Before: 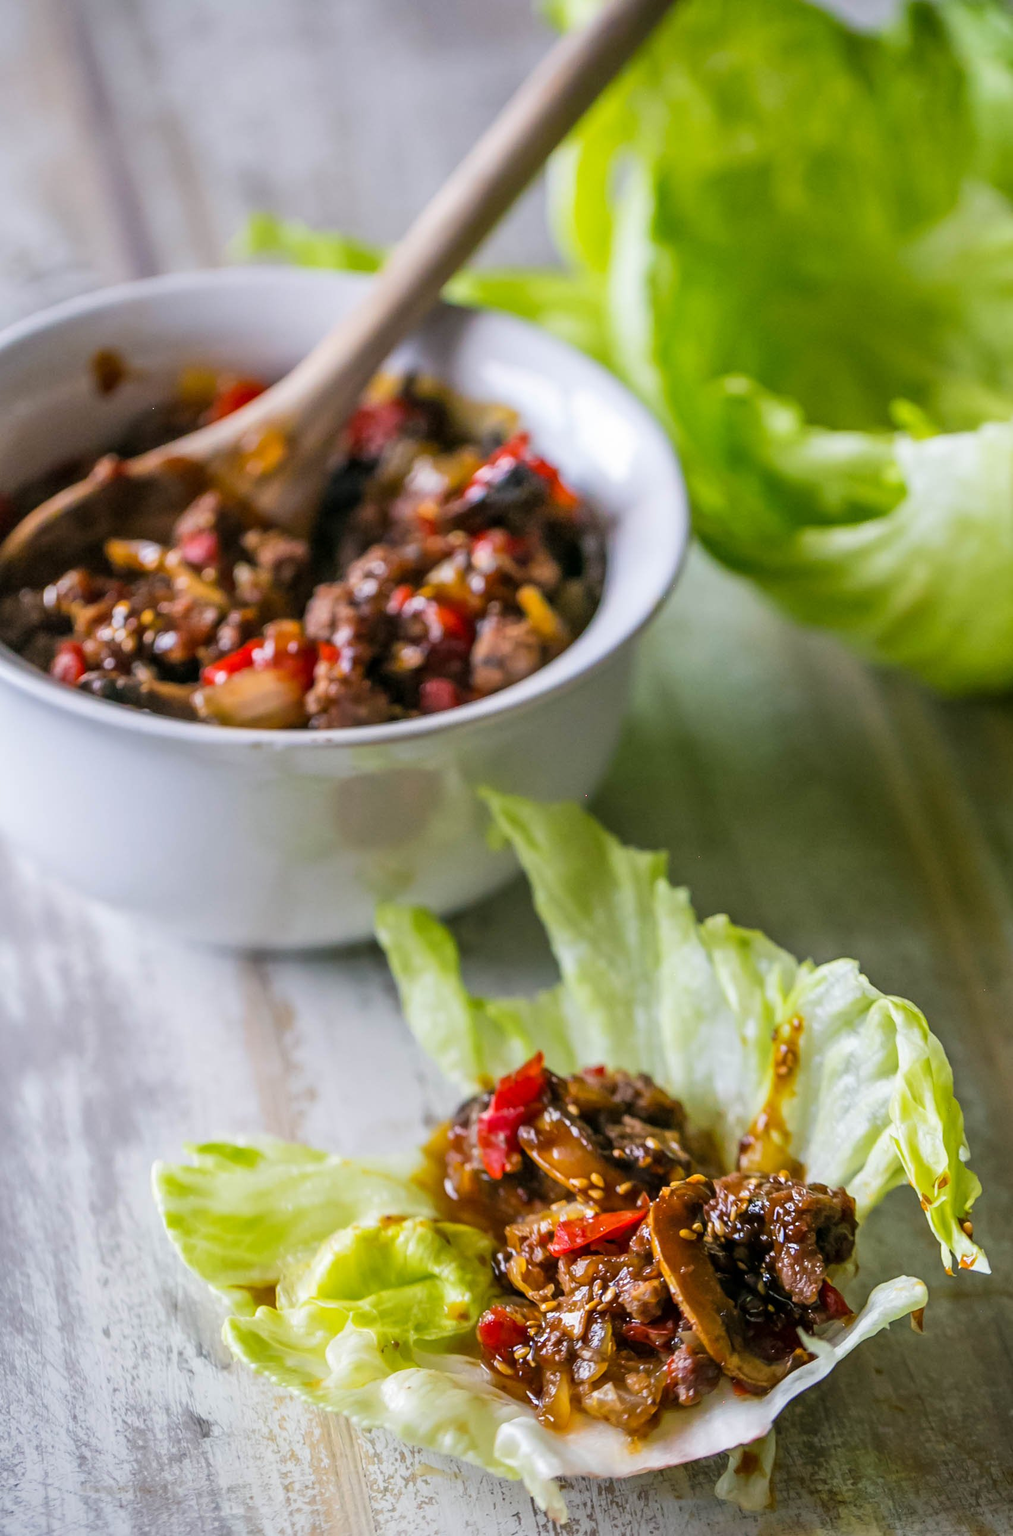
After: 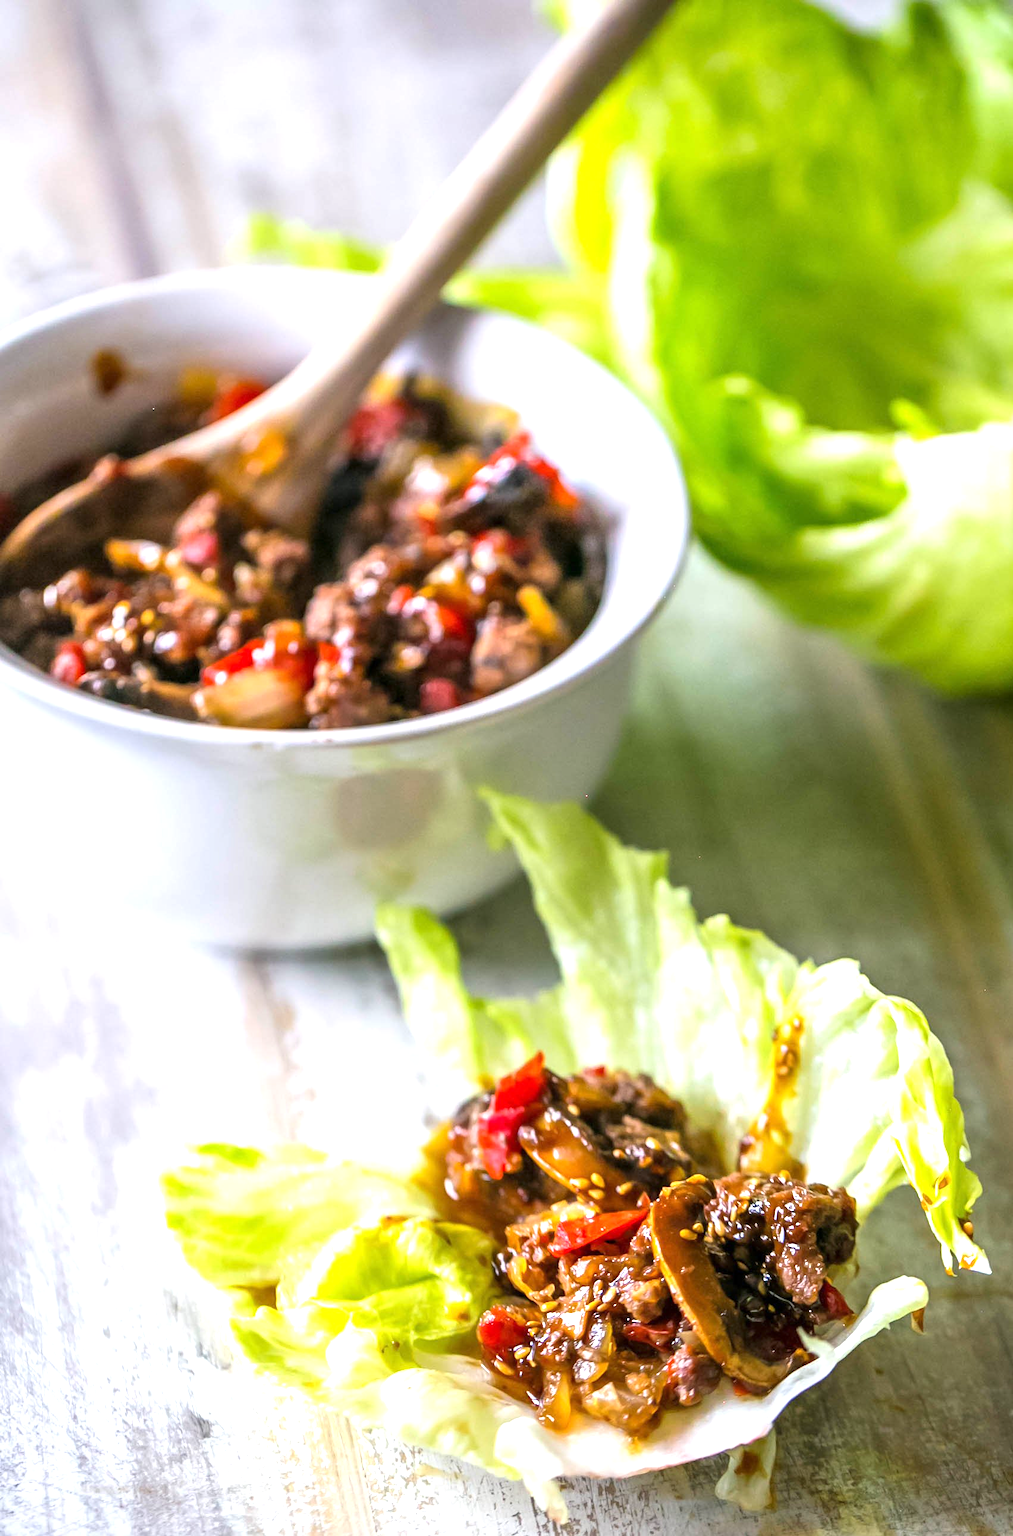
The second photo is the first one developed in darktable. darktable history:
exposure: exposure 0.95 EV, compensate exposure bias true, compensate highlight preservation false
